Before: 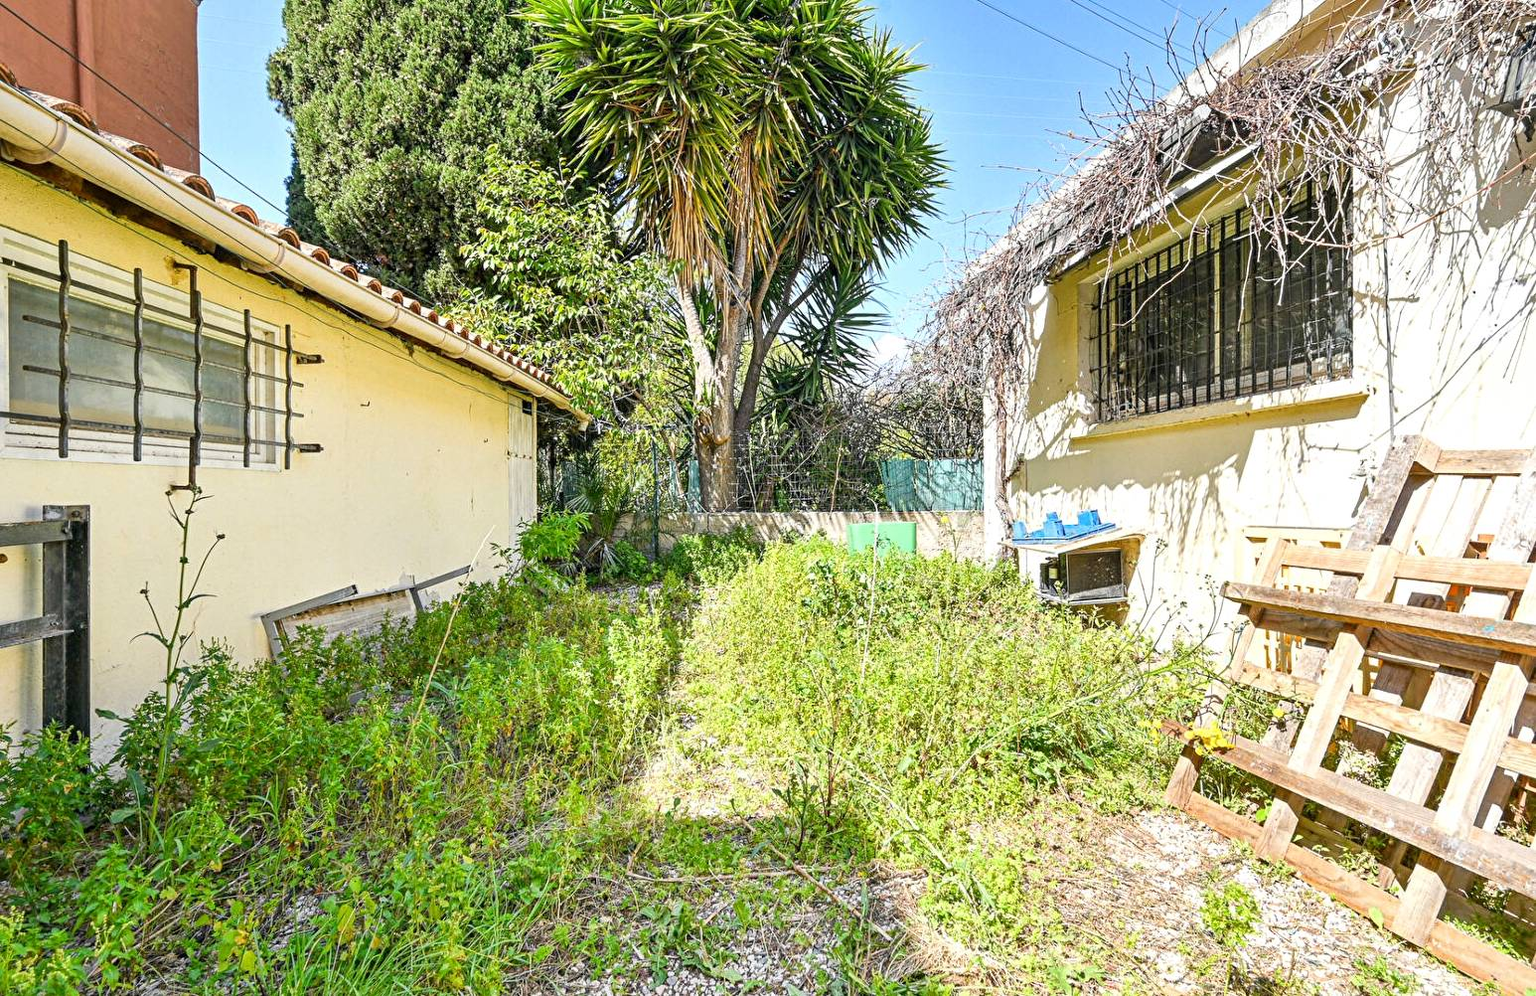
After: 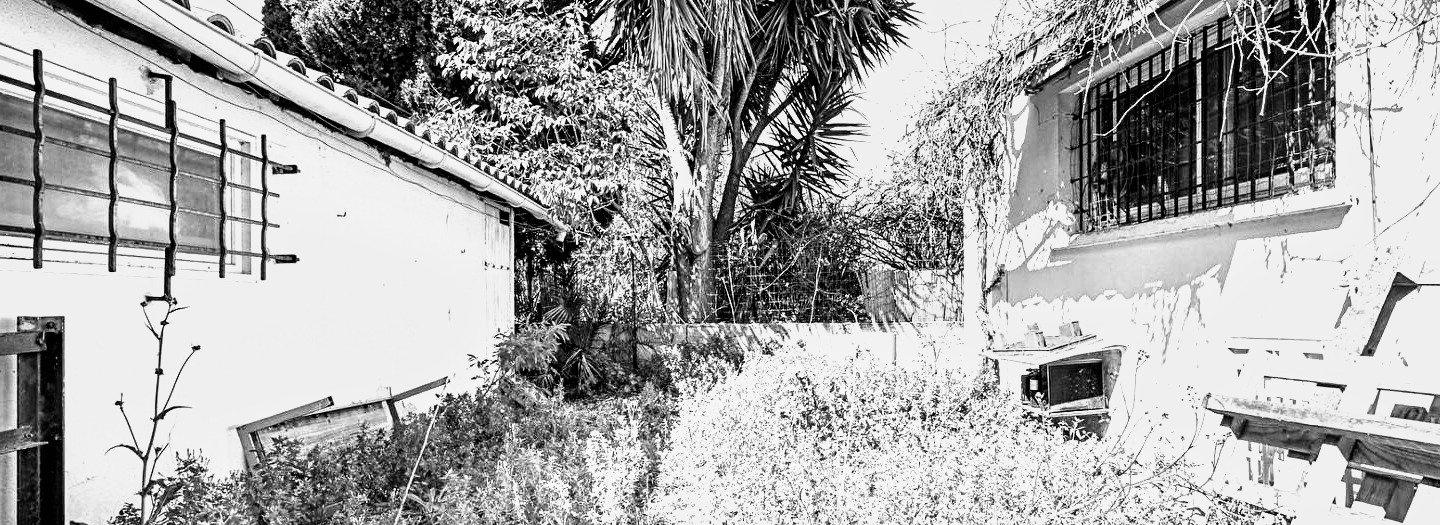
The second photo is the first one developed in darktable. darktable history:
crop: left 1.744%, top 19.225%, right 5.069%, bottom 28.357%
filmic rgb: black relative exposure -8.2 EV, white relative exposure 2.2 EV, threshold 3 EV, hardness 7.11, latitude 85.74%, contrast 1.696, highlights saturation mix -4%, shadows ↔ highlights balance -2.69%, preserve chrominance no, color science v5 (2021), contrast in shadows safe, contrast in highlights safe, enable highlight reconstruction true
monochrome: a -71.75, b 75.82
